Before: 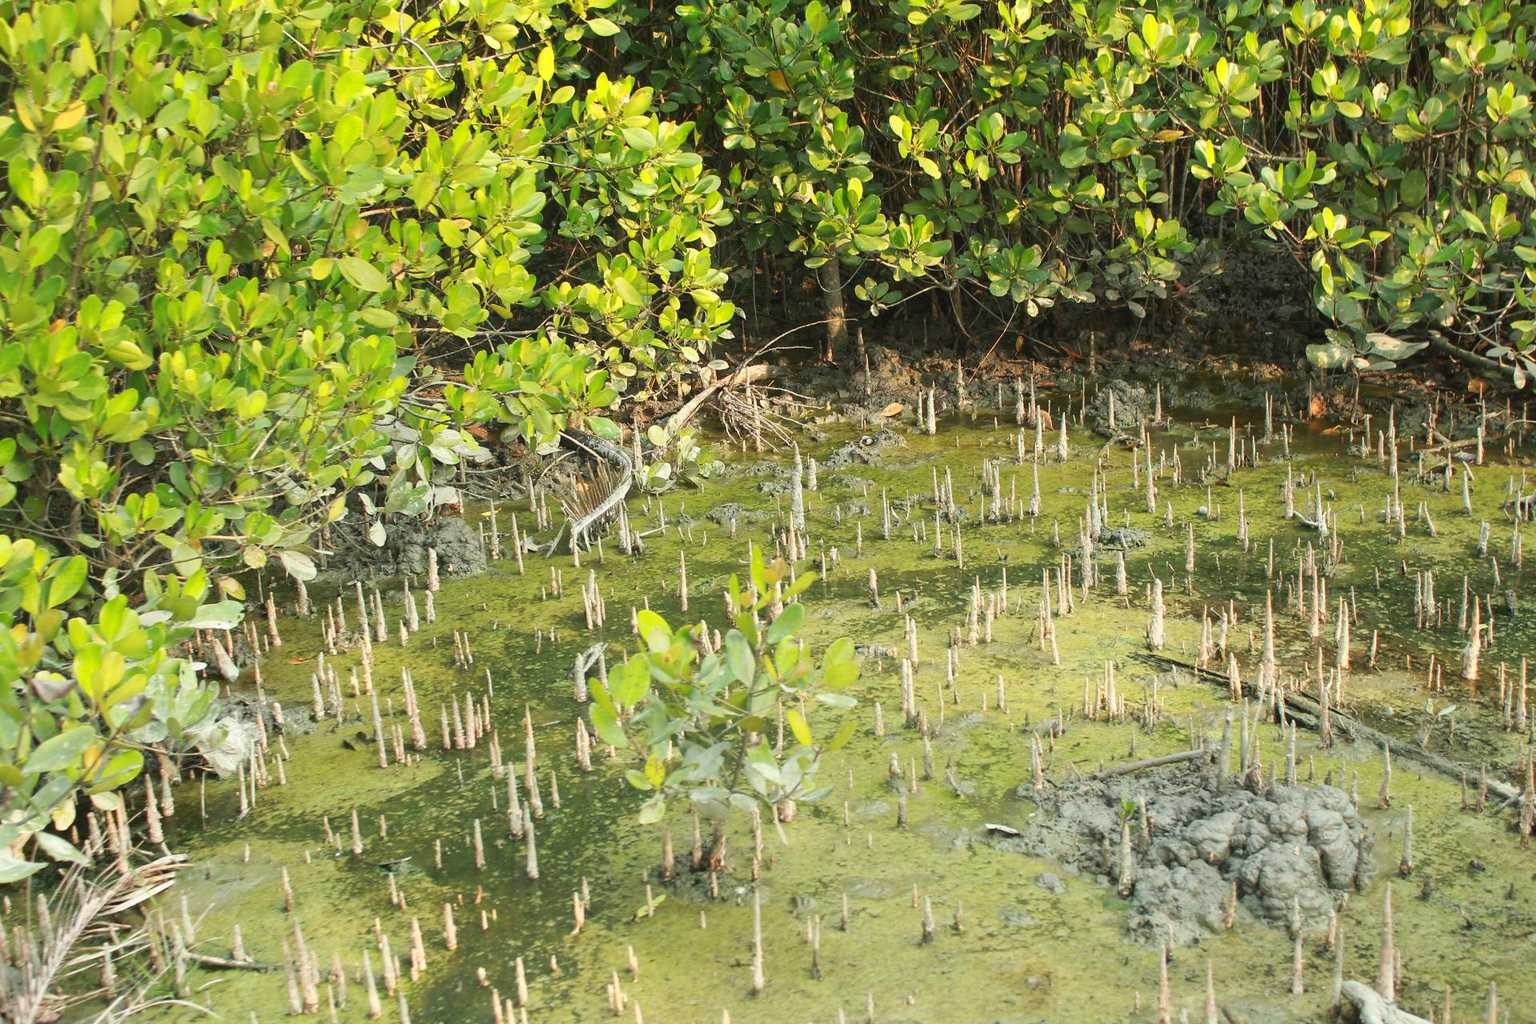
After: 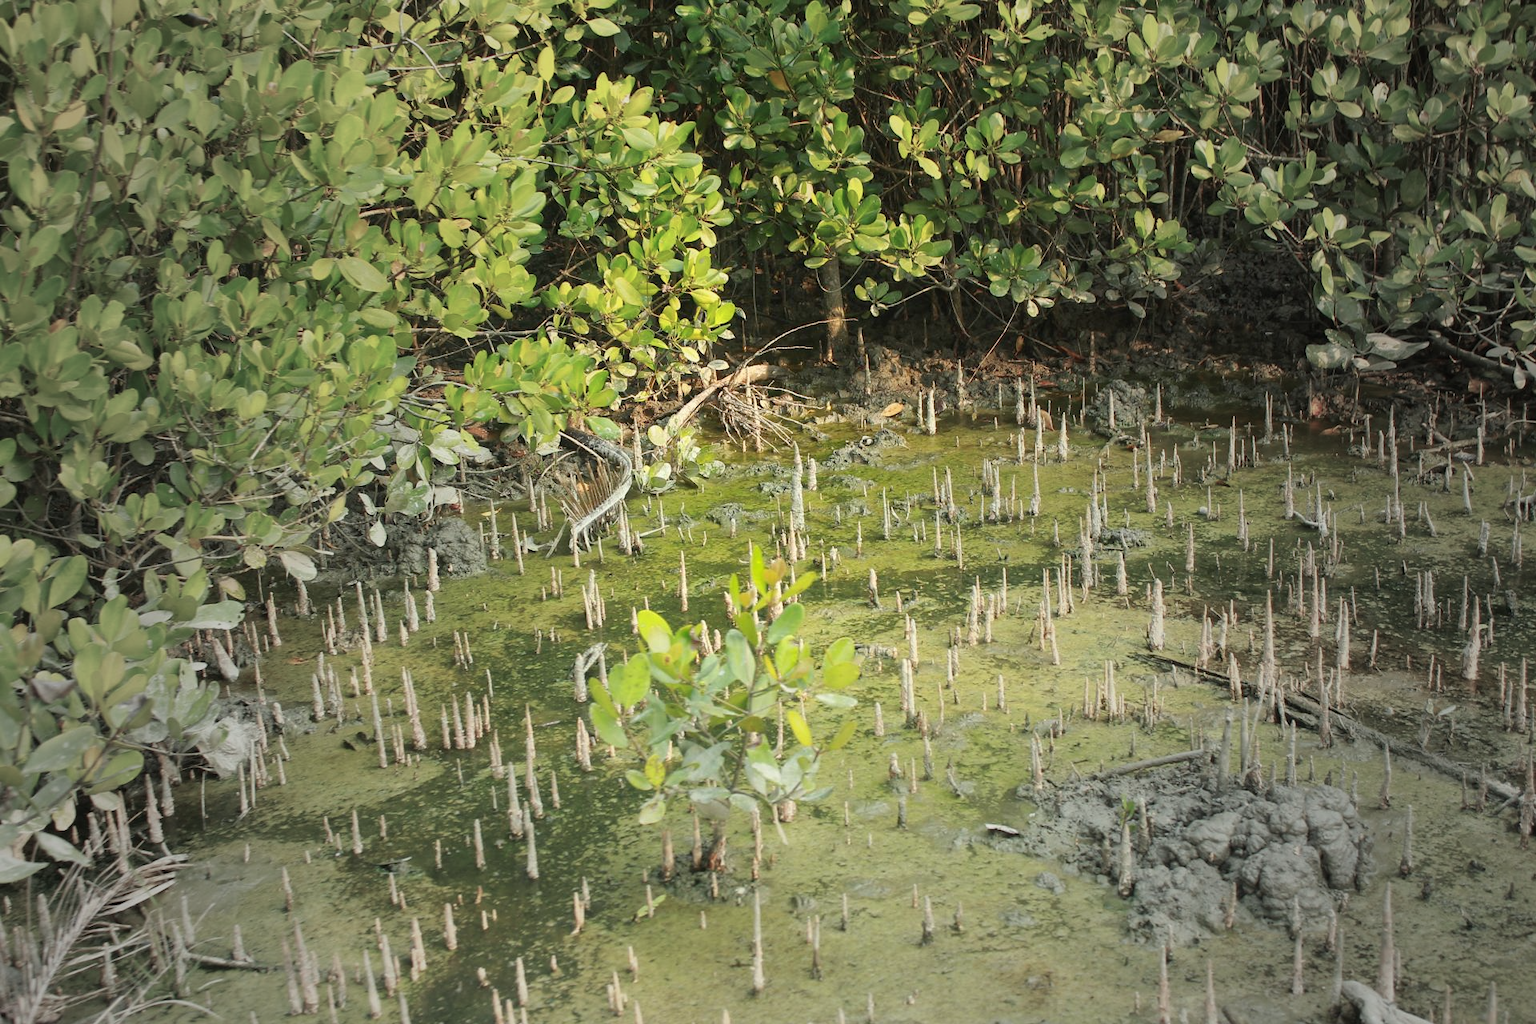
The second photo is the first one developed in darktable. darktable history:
vignetting: fall-off start 16.84%, fall-off radius 98.96%, width/height ratio 0.722
